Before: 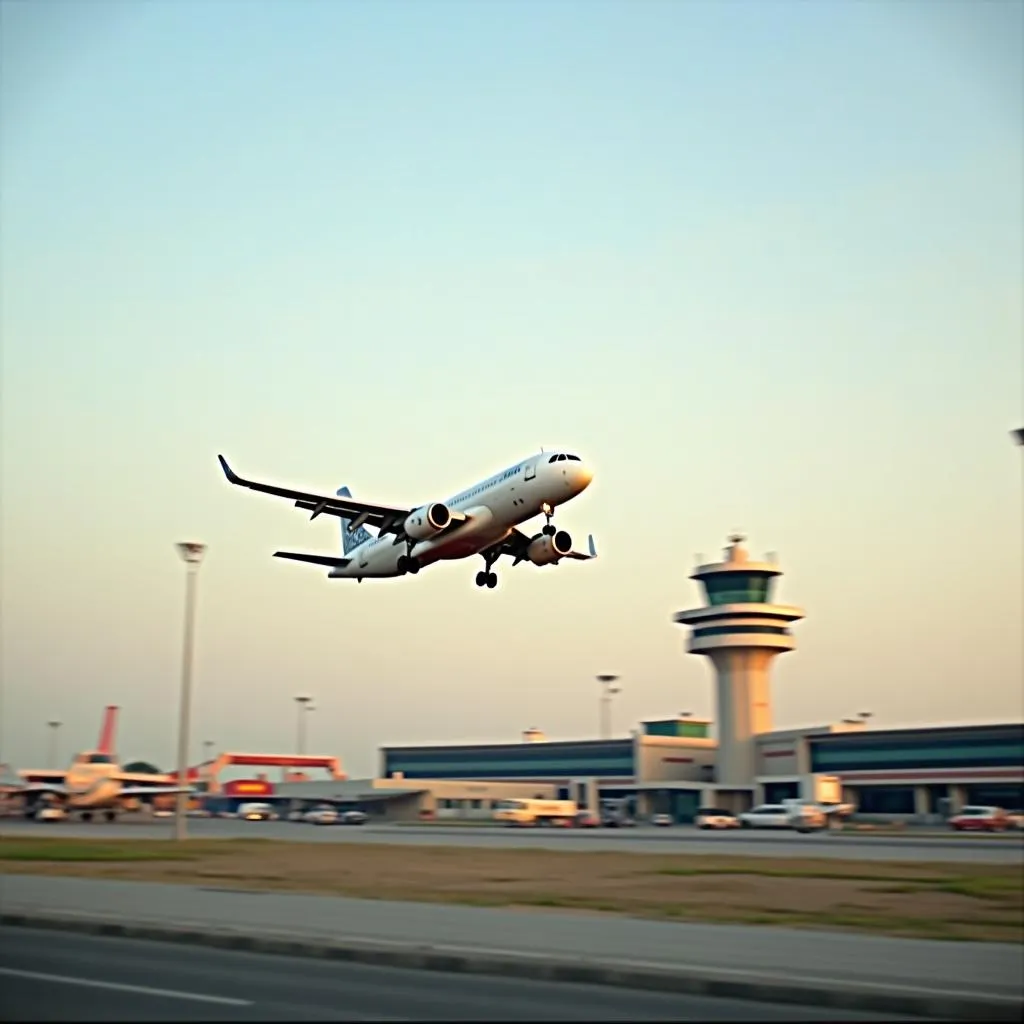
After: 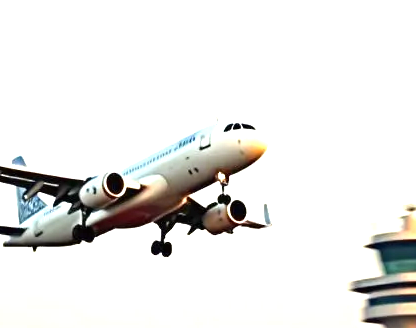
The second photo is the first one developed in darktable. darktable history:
crop: left 31.765%, top 32.367%, right 27.534%, bottom 35.595%
exposure: black level correction 0, exposure 1 EV, compensate exposure bias true, compensate highlight preservation false
